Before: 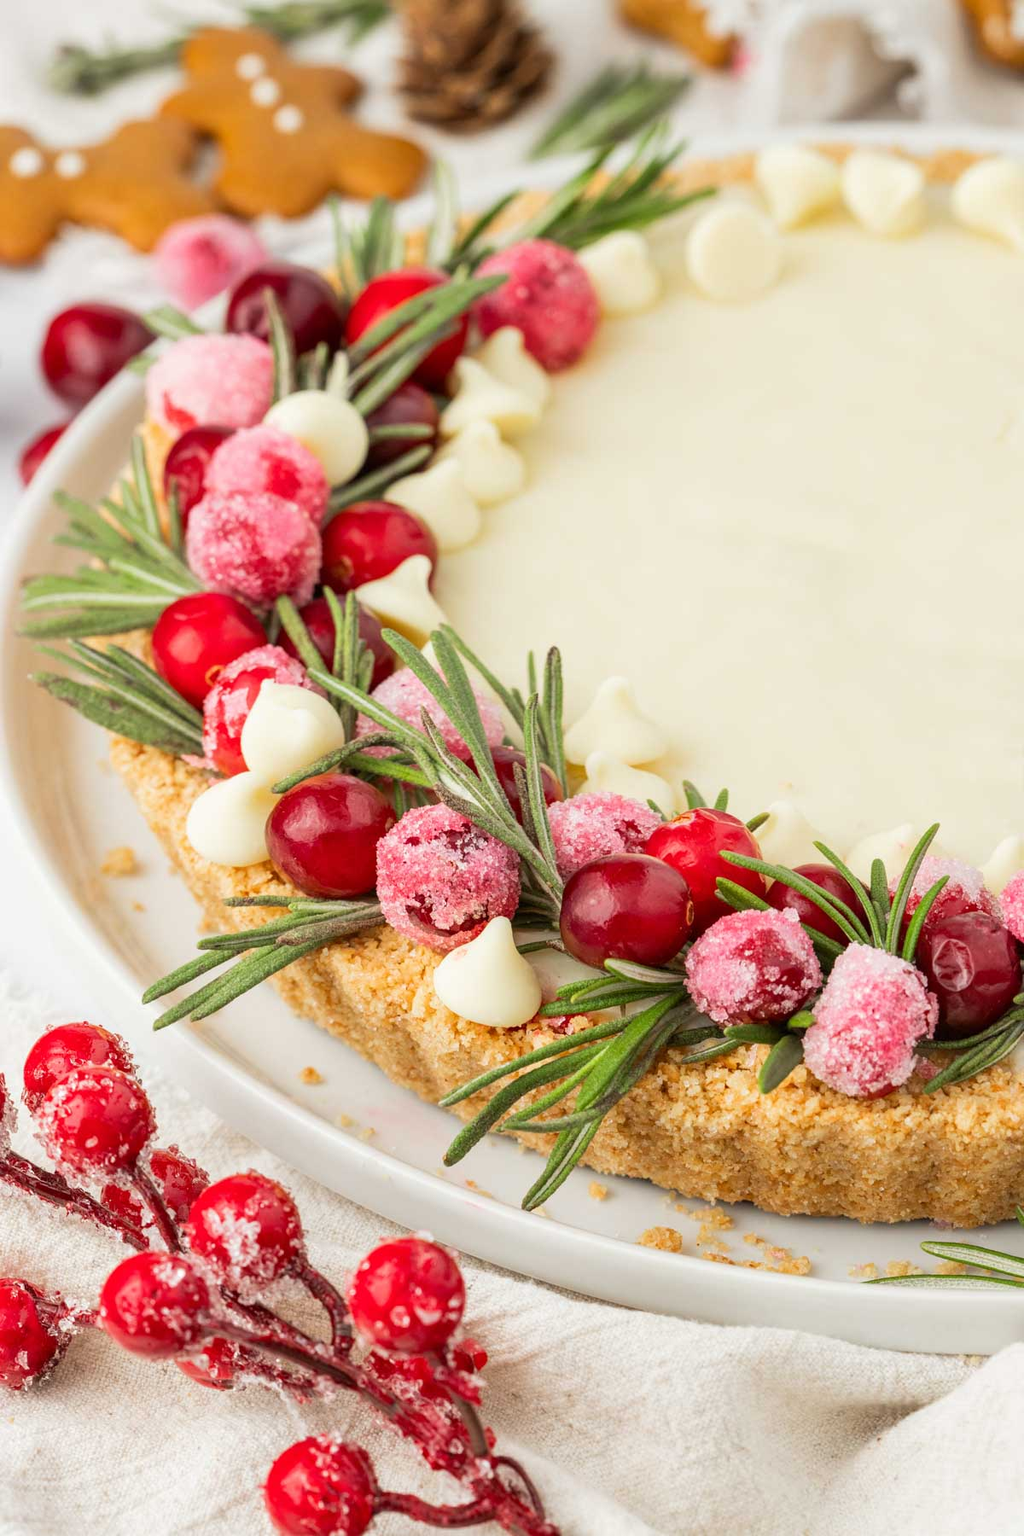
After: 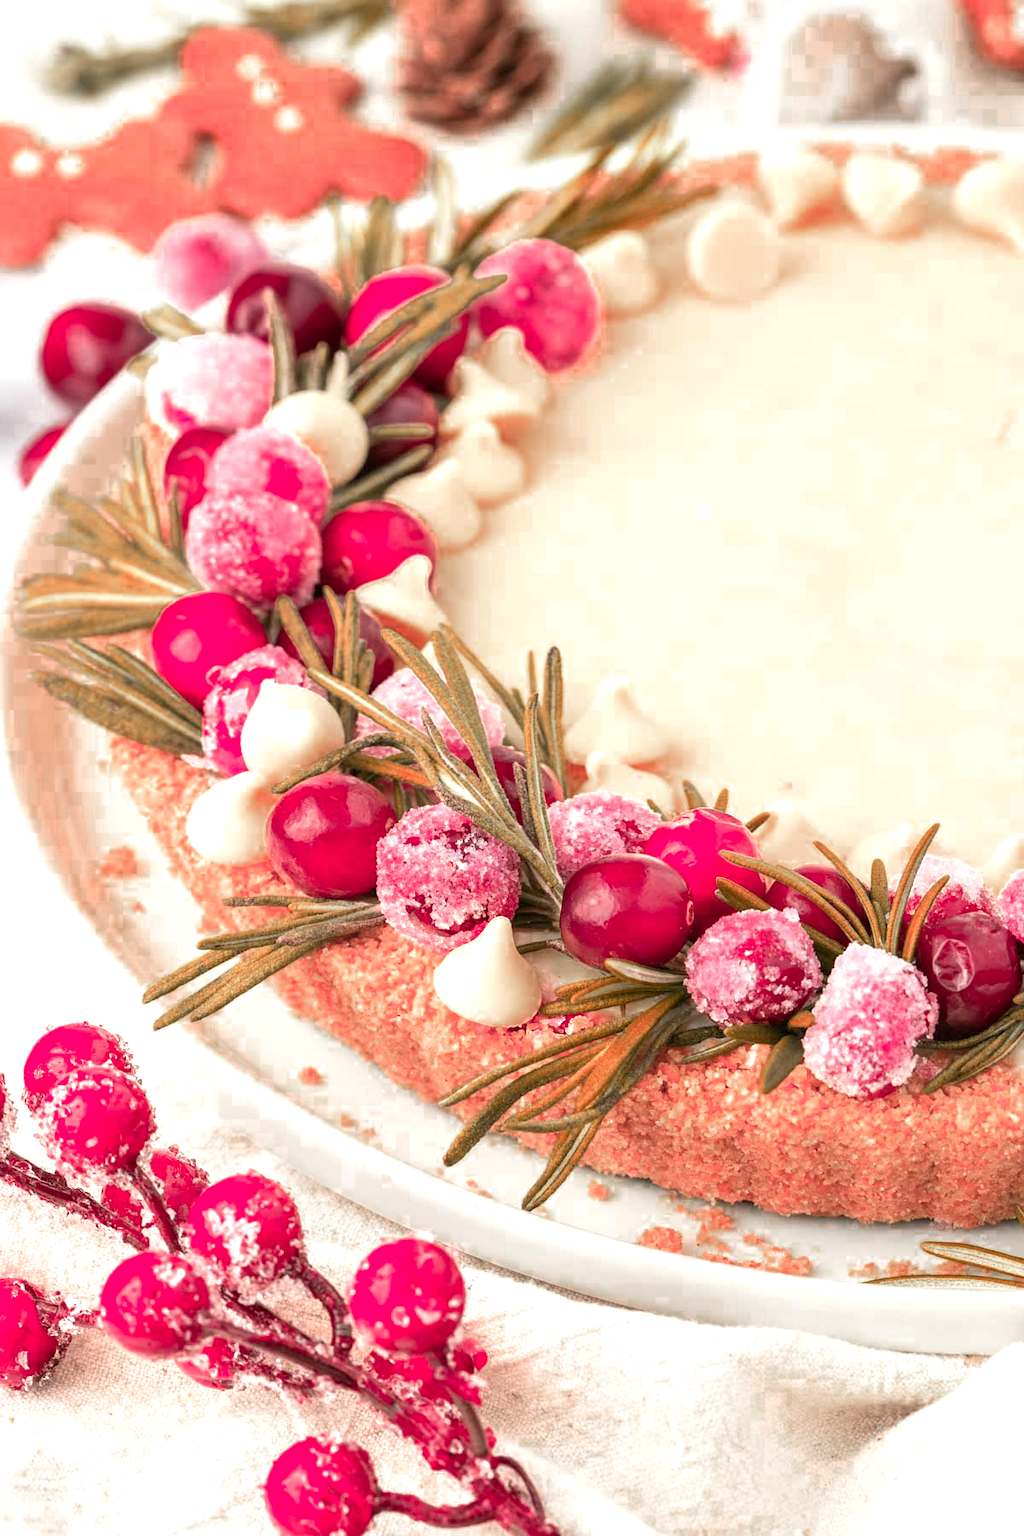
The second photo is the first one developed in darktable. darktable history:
color zones: curves: ch0 [(0.006, 0.385) (0.143, 0.563) (0.243, 0.321) (0.352, 0.464) (0.516, 0.456) (0.625, 0.5) (0.75, 0.5) (0.875, 0.5)]; ch1 [(0, 0.5) (0.134, 0.504) (0.246, 0.463) (0.421, 0.515) (0.5, 0.56) (0.625, 0.5) (0.75, 0.5) (0.875, 0.5)]; ch2 [(0, 0.5) (0.131, 0.426) (0.307, 0.289) (0.38, 0.188) (0.513, 0.216) (0.625, 0.548) (0.75, 0.468) (0.838, 0.396) (0.971, 0.311)]
tone equalizer: on, module defaults
exposure: exposure 0.636 EV, compensate highlight preservation false
